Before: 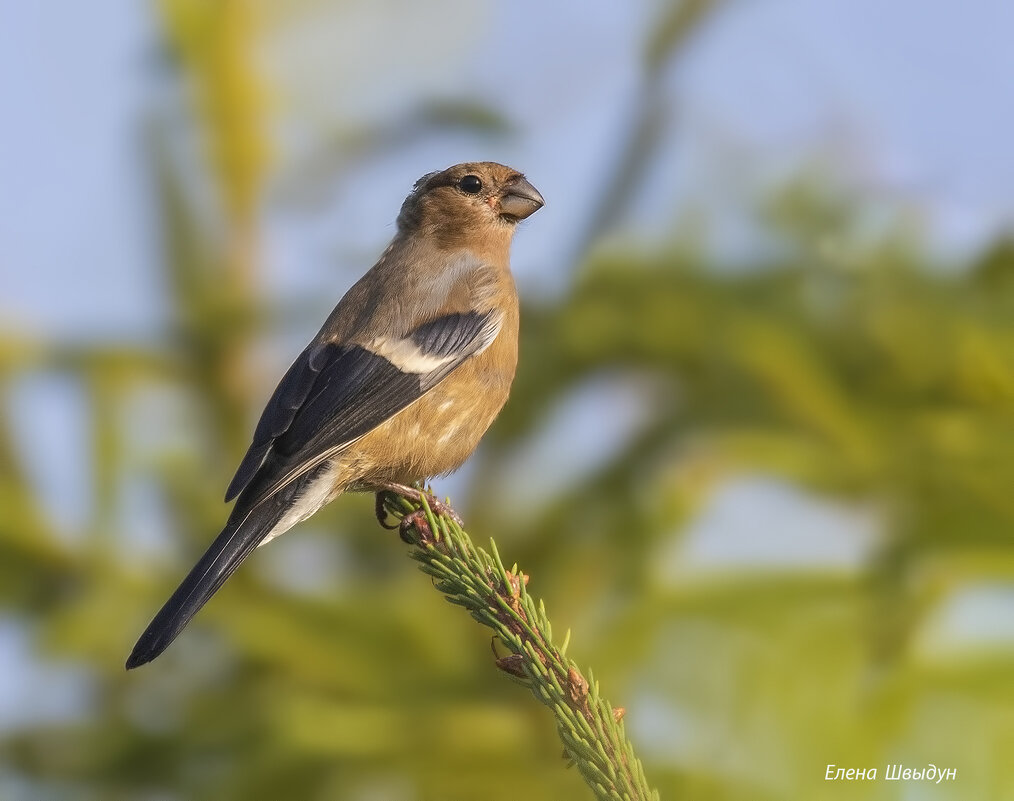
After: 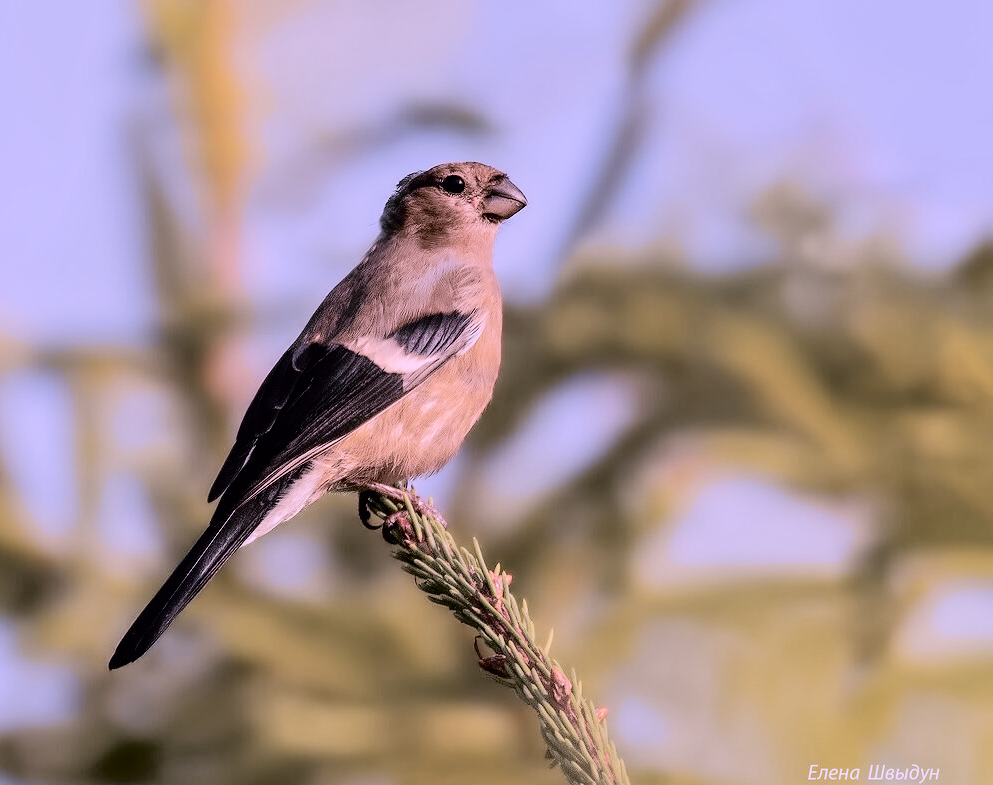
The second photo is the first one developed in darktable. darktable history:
tone equalizer: edges refinement/feathering 500, mask exposure compensation -1.57 EV, preserve details no
shadows and highlights: shadows 37.47, highlights -28.09, soften with gaussian
tone curve: curves: ch0 [(0, 0) (0.105, 0.044) (0.195, 0.128) (0.283, 0.283) (0.384, 0.404) (0.485, 0.531) (0.635, 0.7) (0.832, 0.858) (1, 0.977)]; ch1 [(0, 0) (0.161, 0.092) (0.35, 0.33) (0.379, 0.401) (0.448, 0.478) (0.498, 0.503) (0.531, 0.537) (0.586, 0.563) (0.687, 0.648) (1, 1)]; ch2 [(0, 0) (0.359, 0.372) (0.437, 0.437) (0.483, 0.484) (0.53, 0.515) (0.556, 0.553) (0.635, 0.589) (1, 1)], color space Lab, independent channels, preserve colors none
crop: left 1.739%, right 0.288%, bottom 1.922%
color correction: highlights a* 15.48, highlights b* -20.39
filmic rgb: black relative exposure -5.06 EV, white relative exposure 3.52 EV, hardness 3.18, contrast 1.193, highlights saturation mix -48.93%, iterations of high-quality reconstruction 0
